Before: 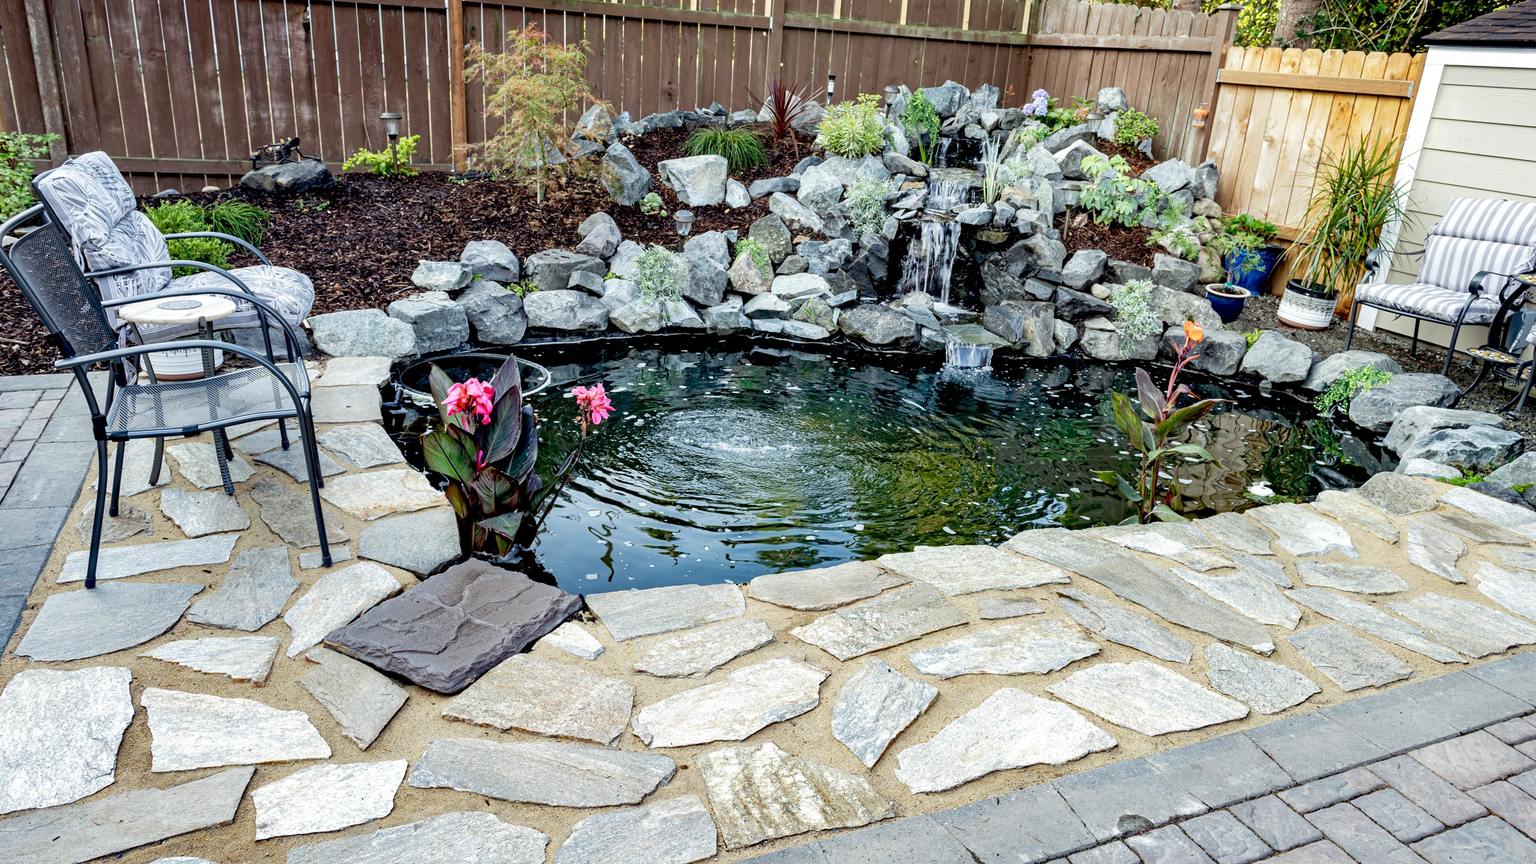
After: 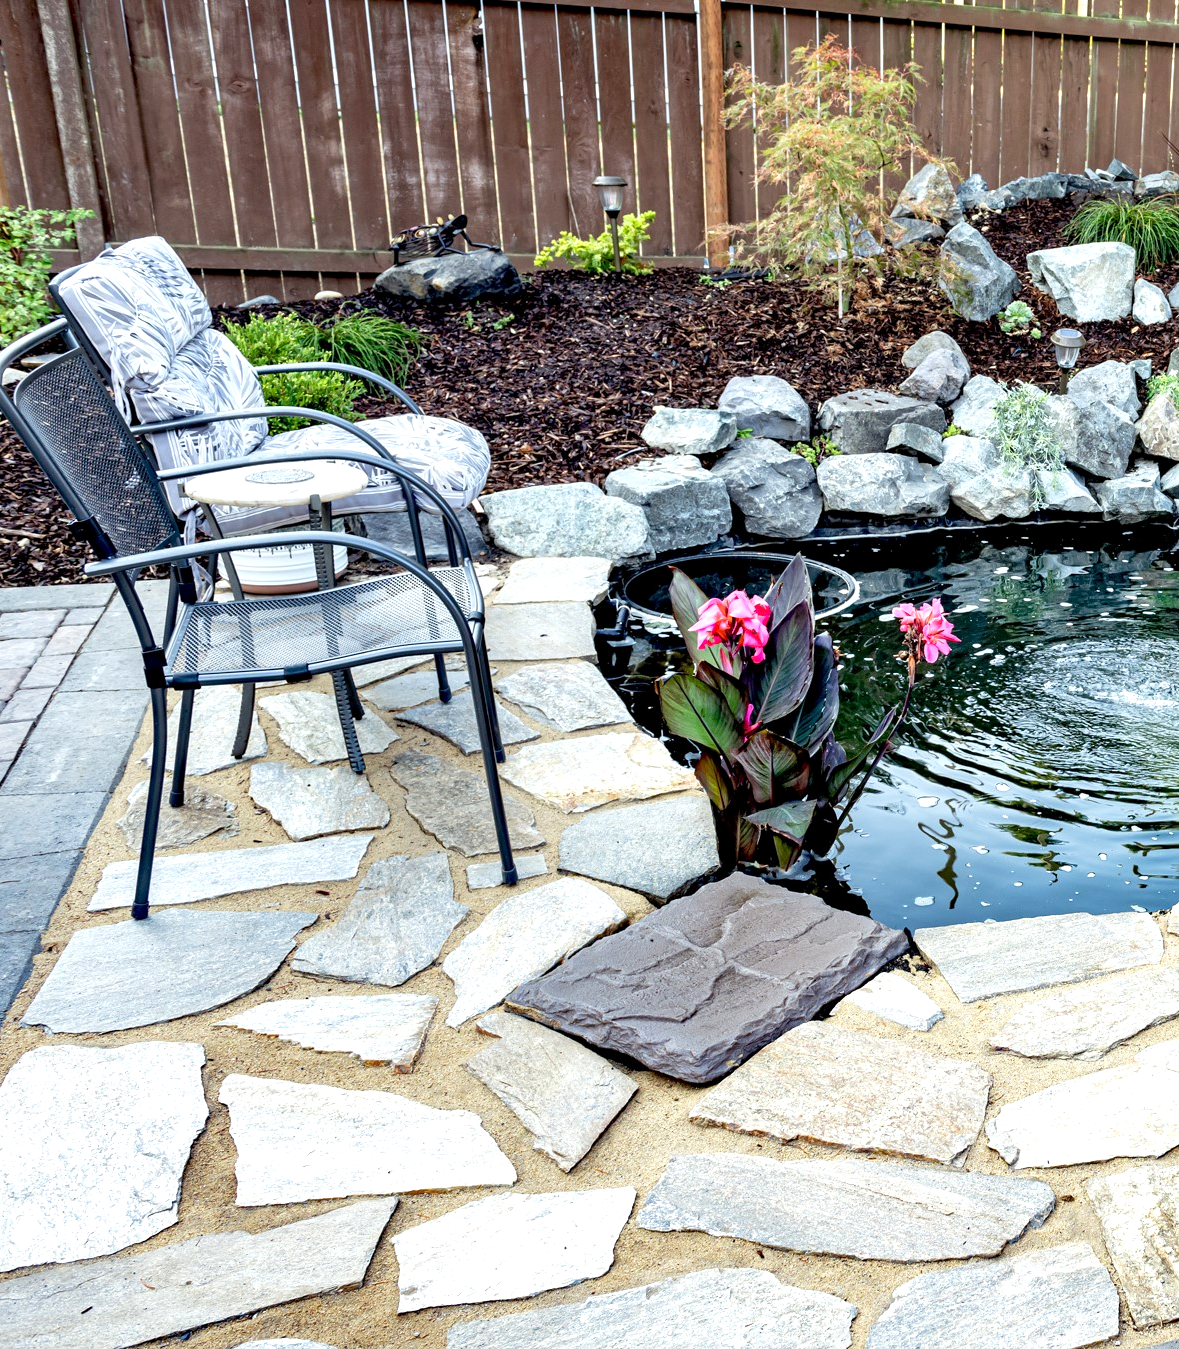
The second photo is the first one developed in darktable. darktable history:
crop and rotate: left 0.049%, top 0%, right 50.799%
exposure: black level correction 0.001, exposure 0.499 EV, compensate exposure bias true, compensate highlight preservation false
